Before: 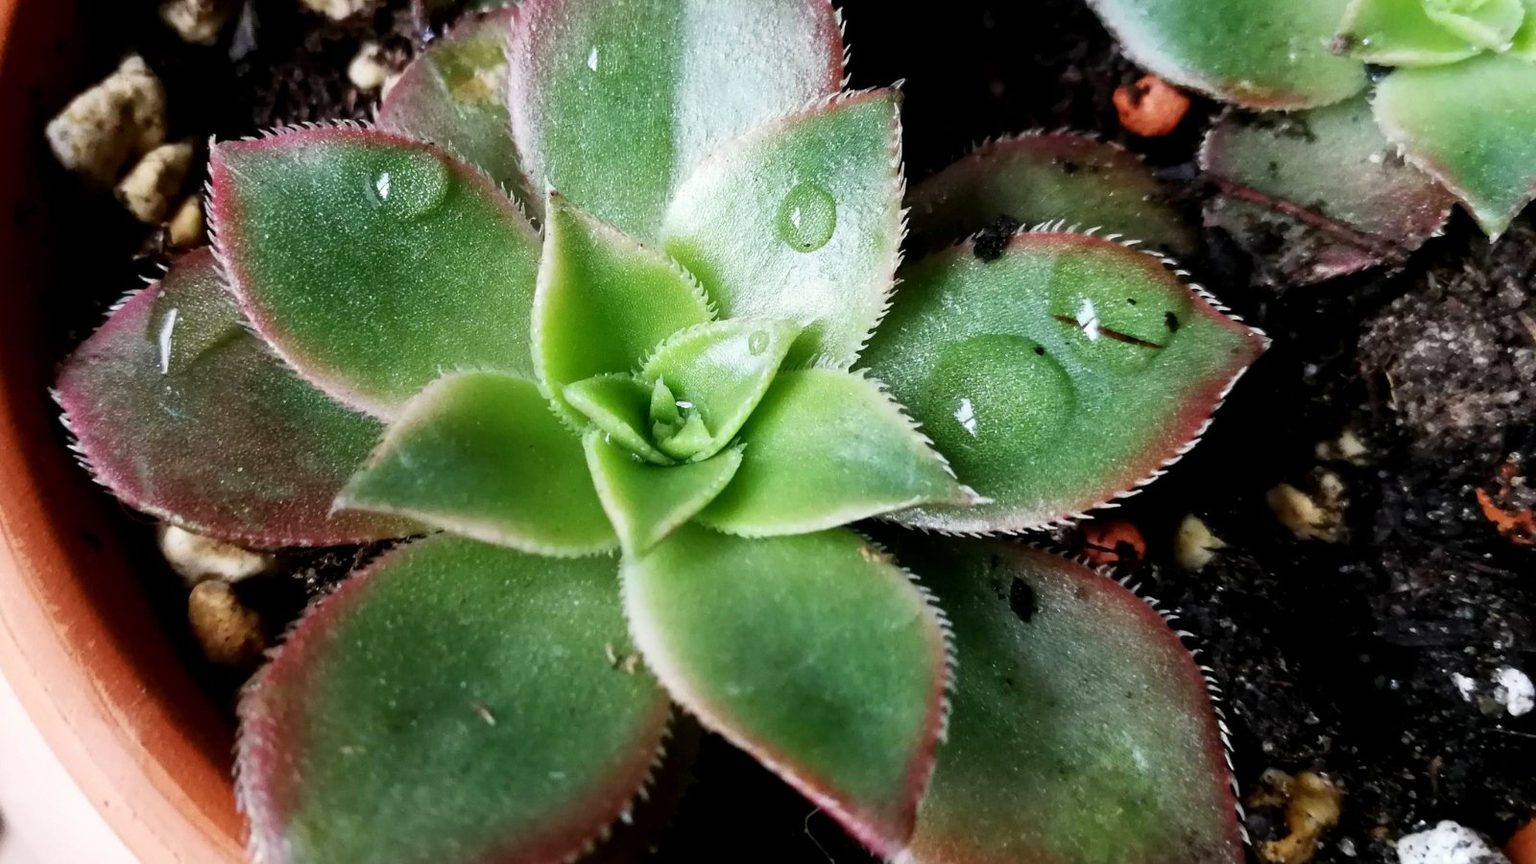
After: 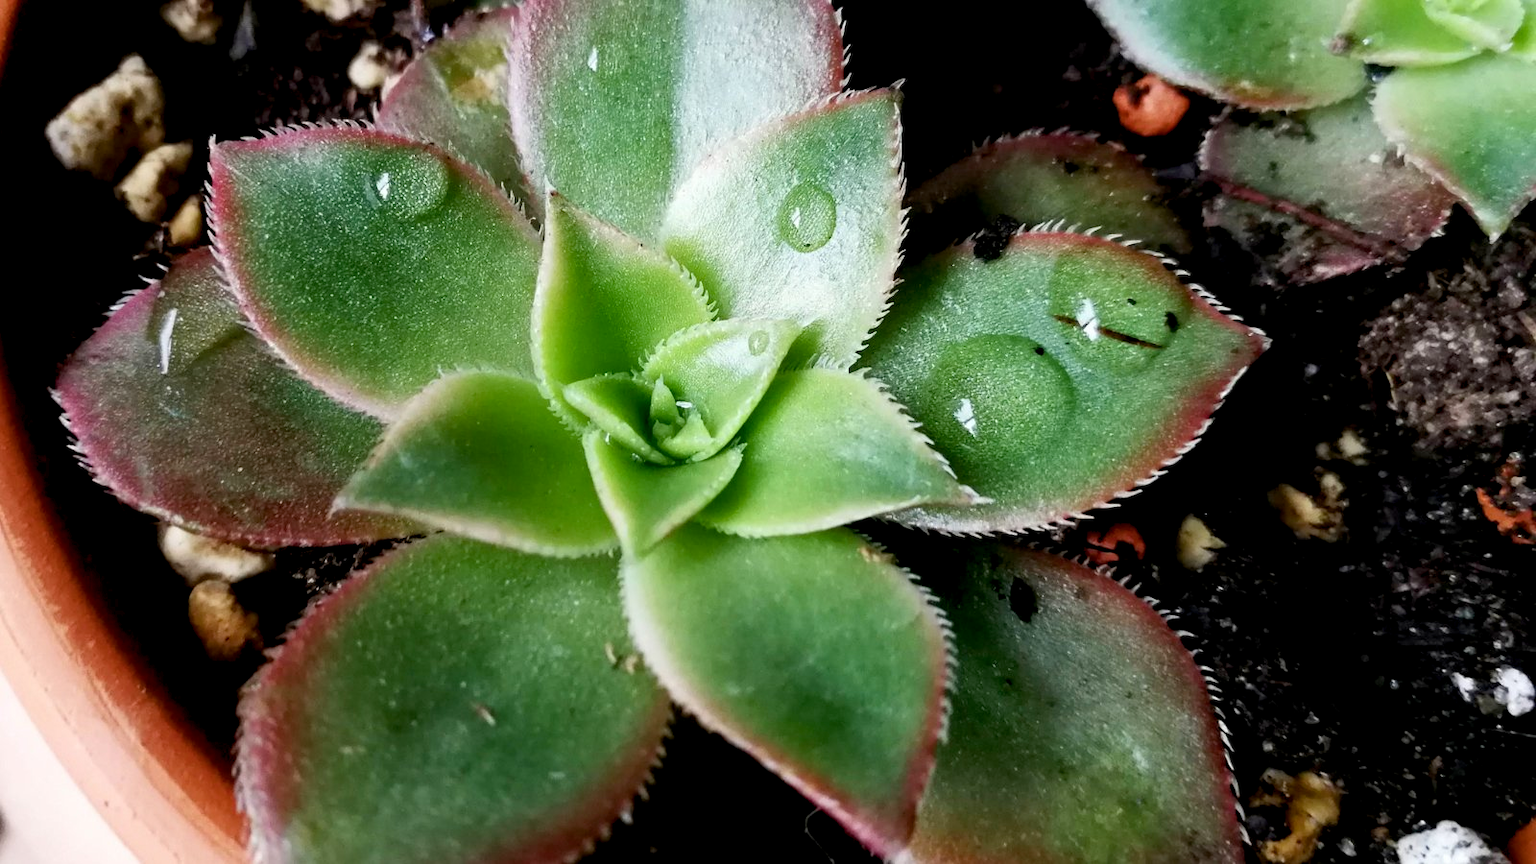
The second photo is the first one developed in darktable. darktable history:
color balance rgb: global offset › luminance -0.506%, perceptual saturation grading › global saturation -2.298%, perceptual saturation grading › highlights -8.26%, perceptual saturation grading › mid-tones 7.356%, perceptual saturation grading › shadows 3.69%, global vibrance 20%
